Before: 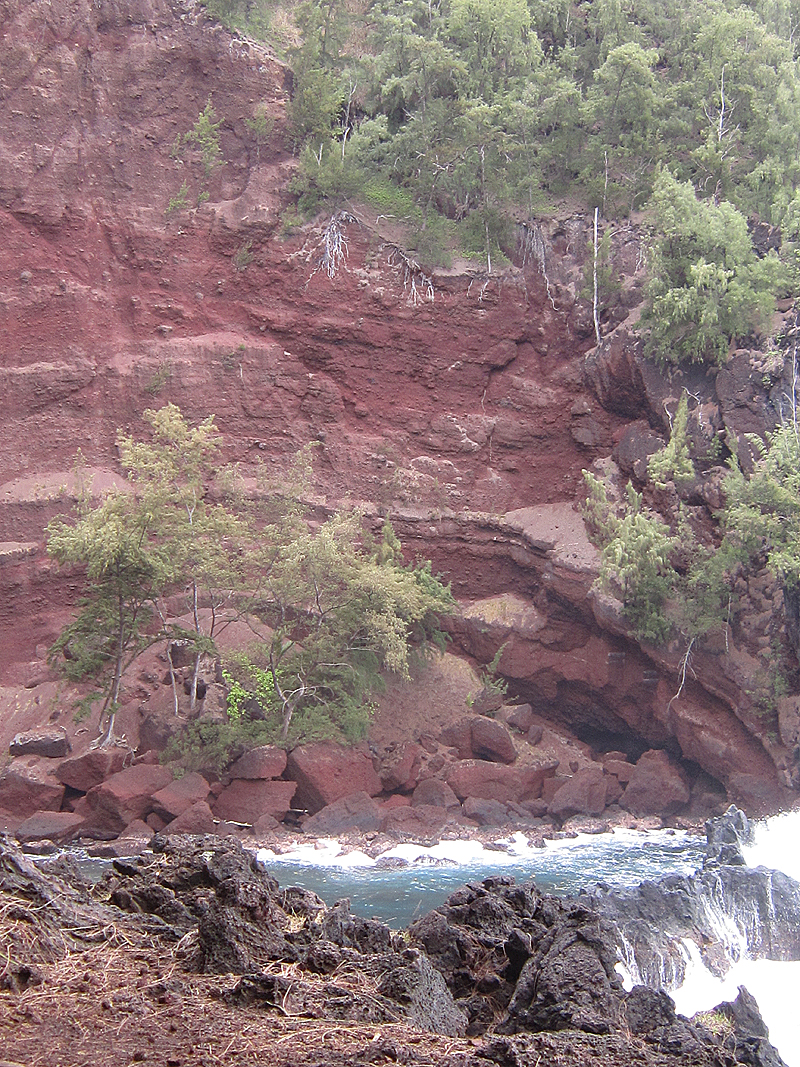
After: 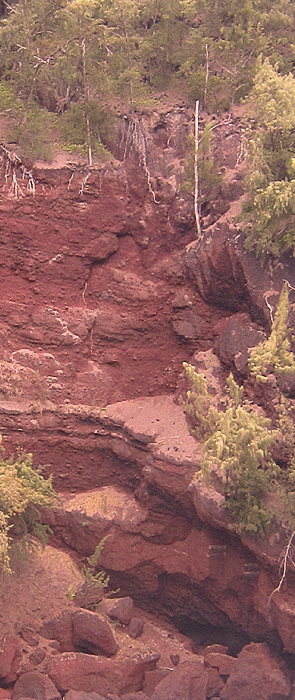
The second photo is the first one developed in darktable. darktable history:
color correction: highlights a* 21.16, highlights b* 19.61
crop and rotate: left 49.936%, top 10.094%, right 13.136%, bottom 24.256%
